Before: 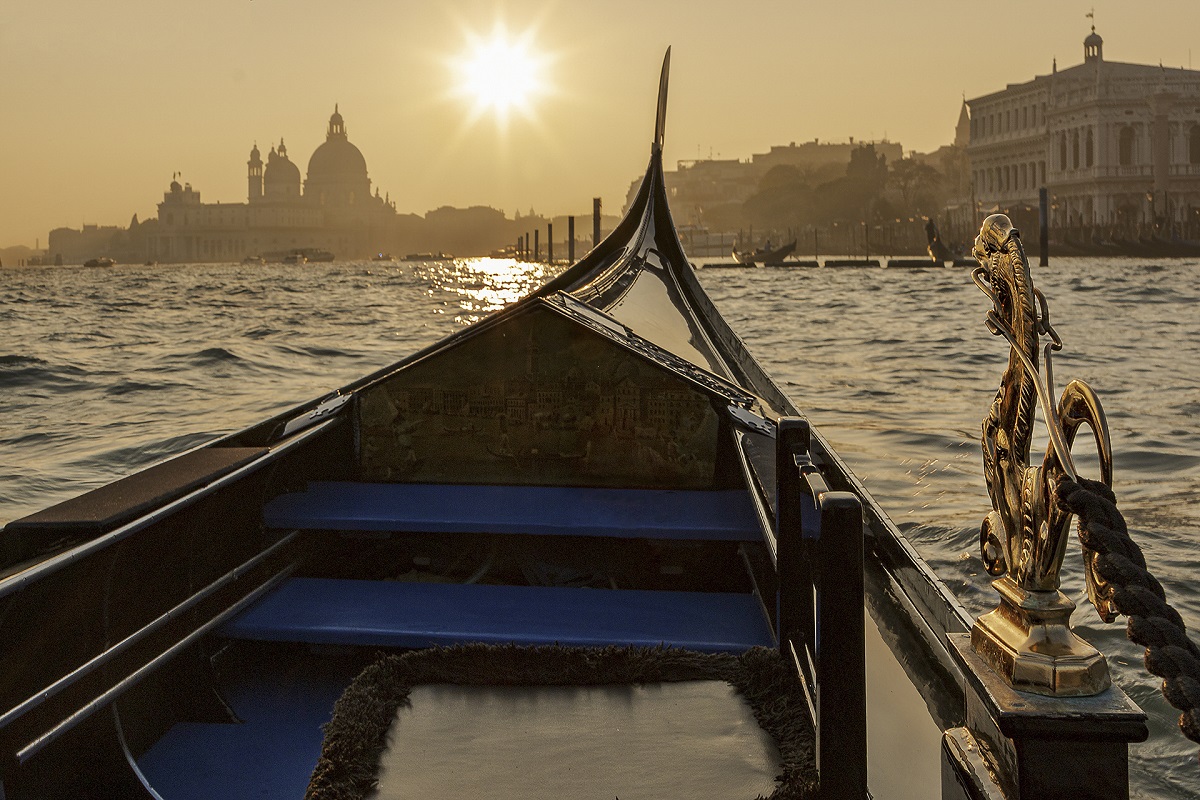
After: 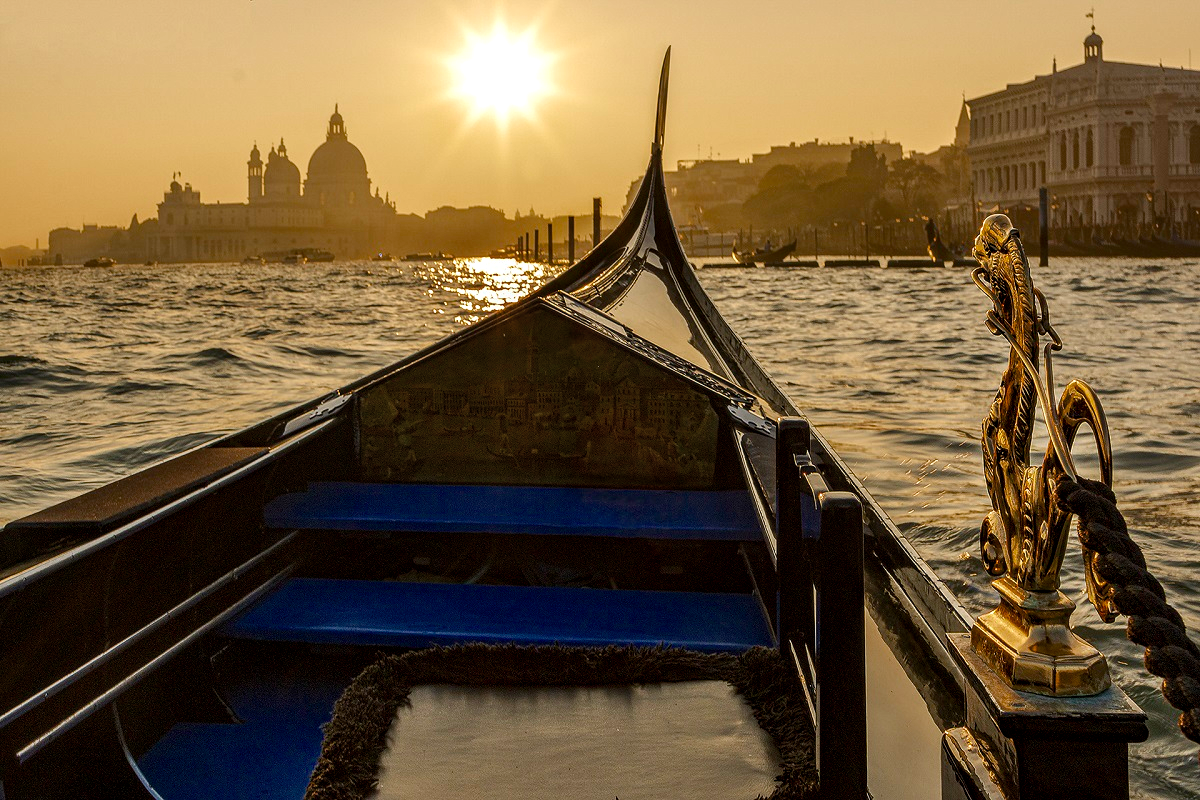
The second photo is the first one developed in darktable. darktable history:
color balance rgb: linear chroma grading › shadows 16%, perceptual saturation grading › global saturation 8%, perceptual saturation grading › shadows 4%, perceptual brilliance grading › global brilliance 2%, perceptual brilliance grading › highlights 8%, perceptual brilliance grading › shadows -4%, global vibrance 16%, saturation formula JzAzBz (2021)
local contrast: on, module defaults
